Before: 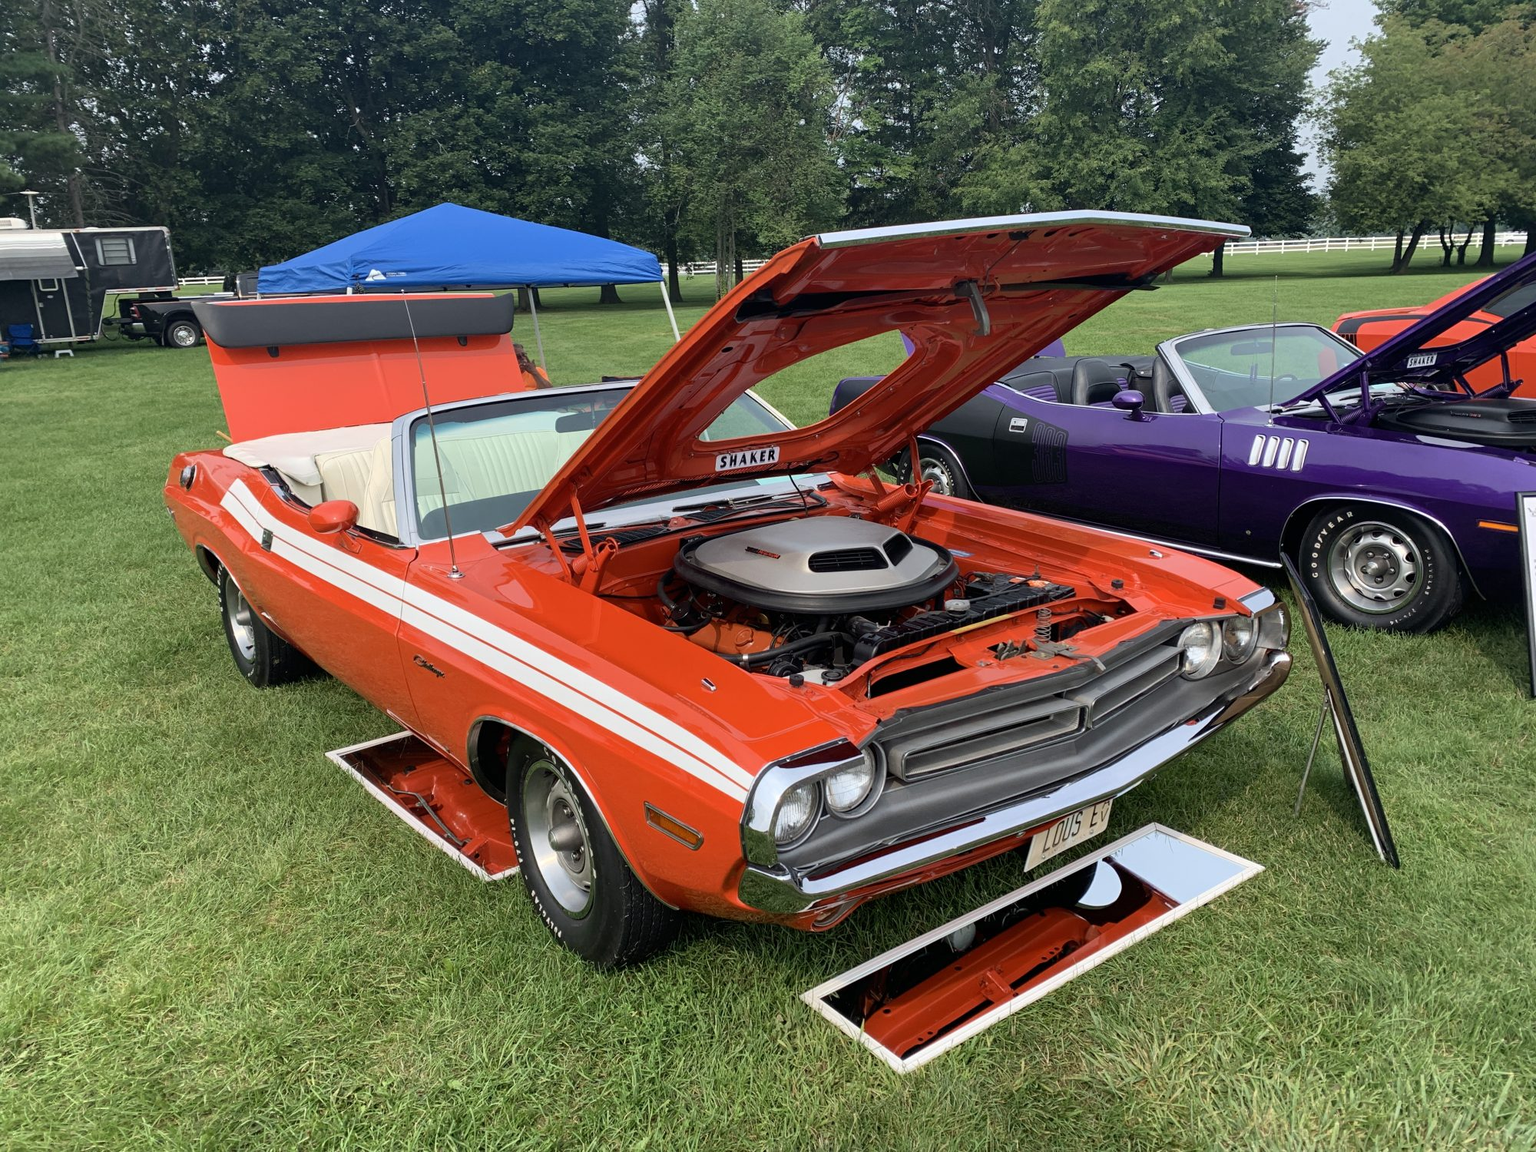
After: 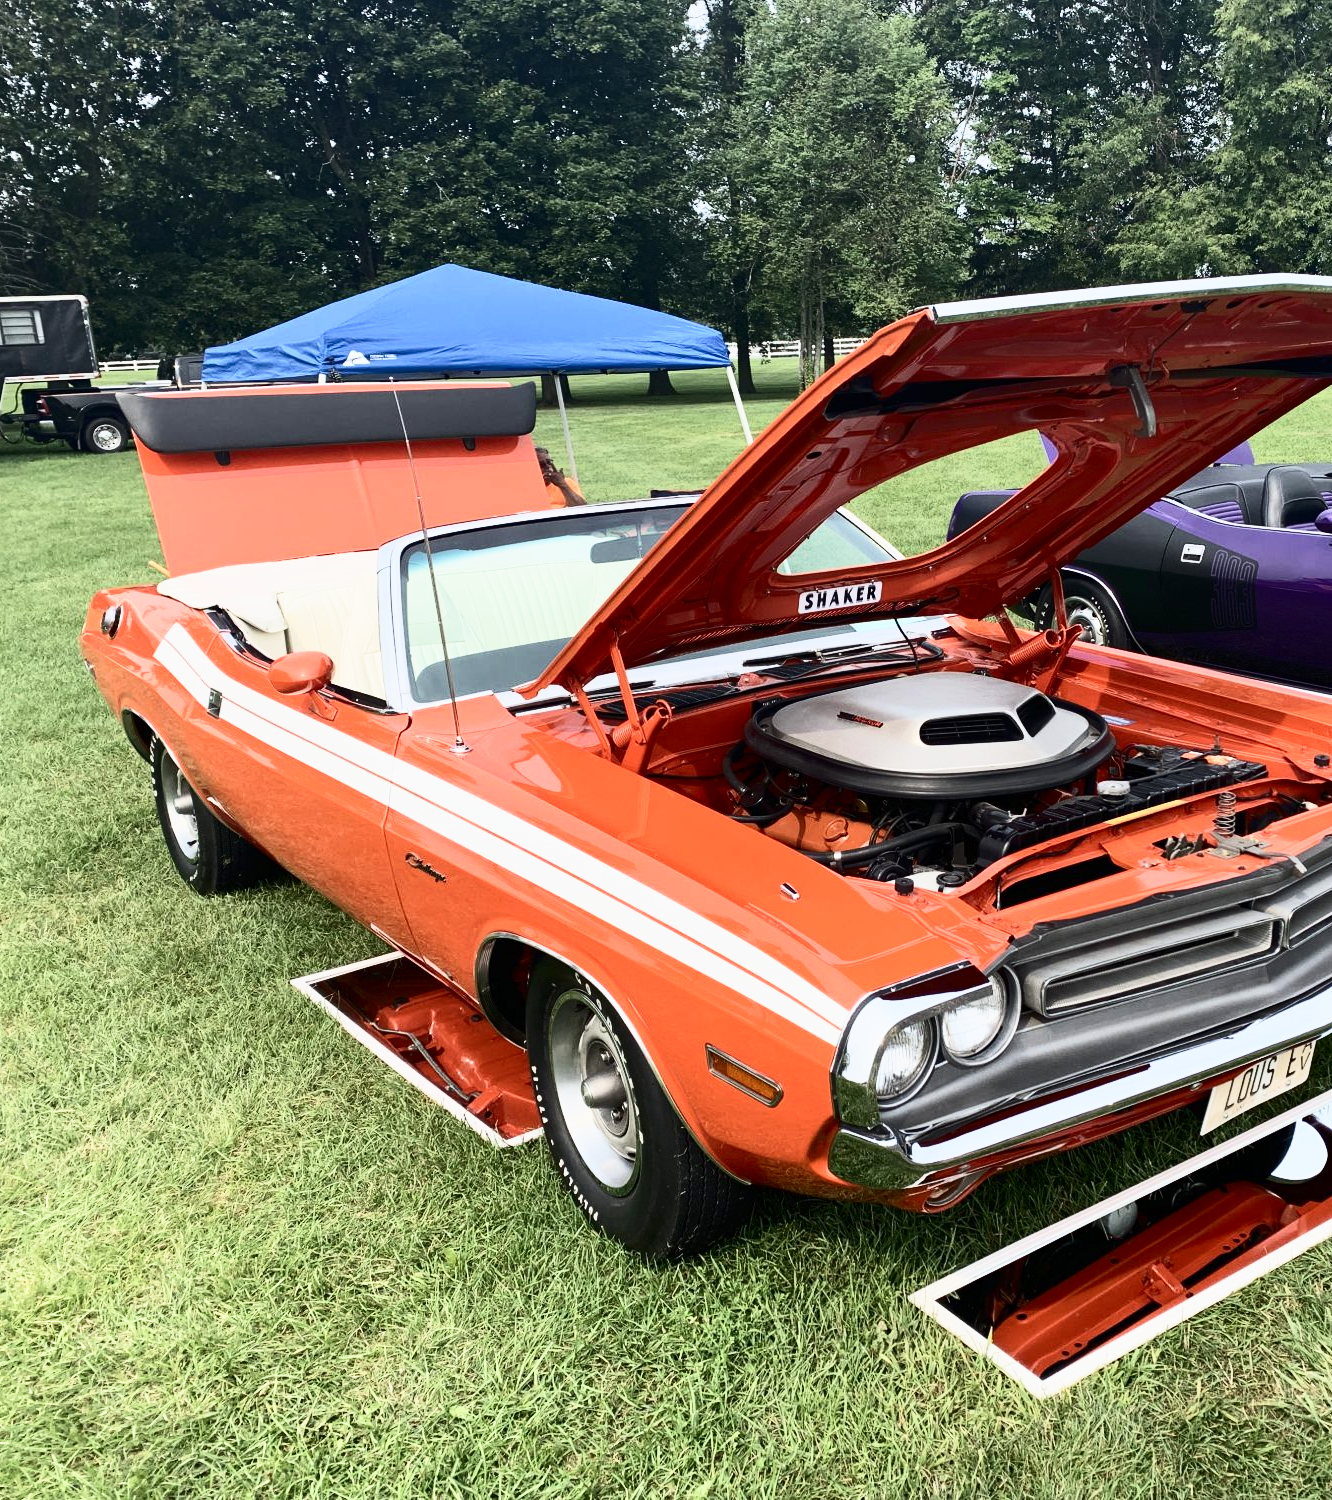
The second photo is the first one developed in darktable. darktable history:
base curve: curves: ch0 [(0, 0) (0.088, 0.125) (0.176, 0.251) (0.354, 0.501) (0.613, 0.749) (1, 0.877)], preserve colors none
contrast brightness saturation: contrast 0.385, brightness 0.104
crop and rotate: left 6.655%, right 26.709%
exposure: exposure -0.109 EV, compensate highlight preservation false
